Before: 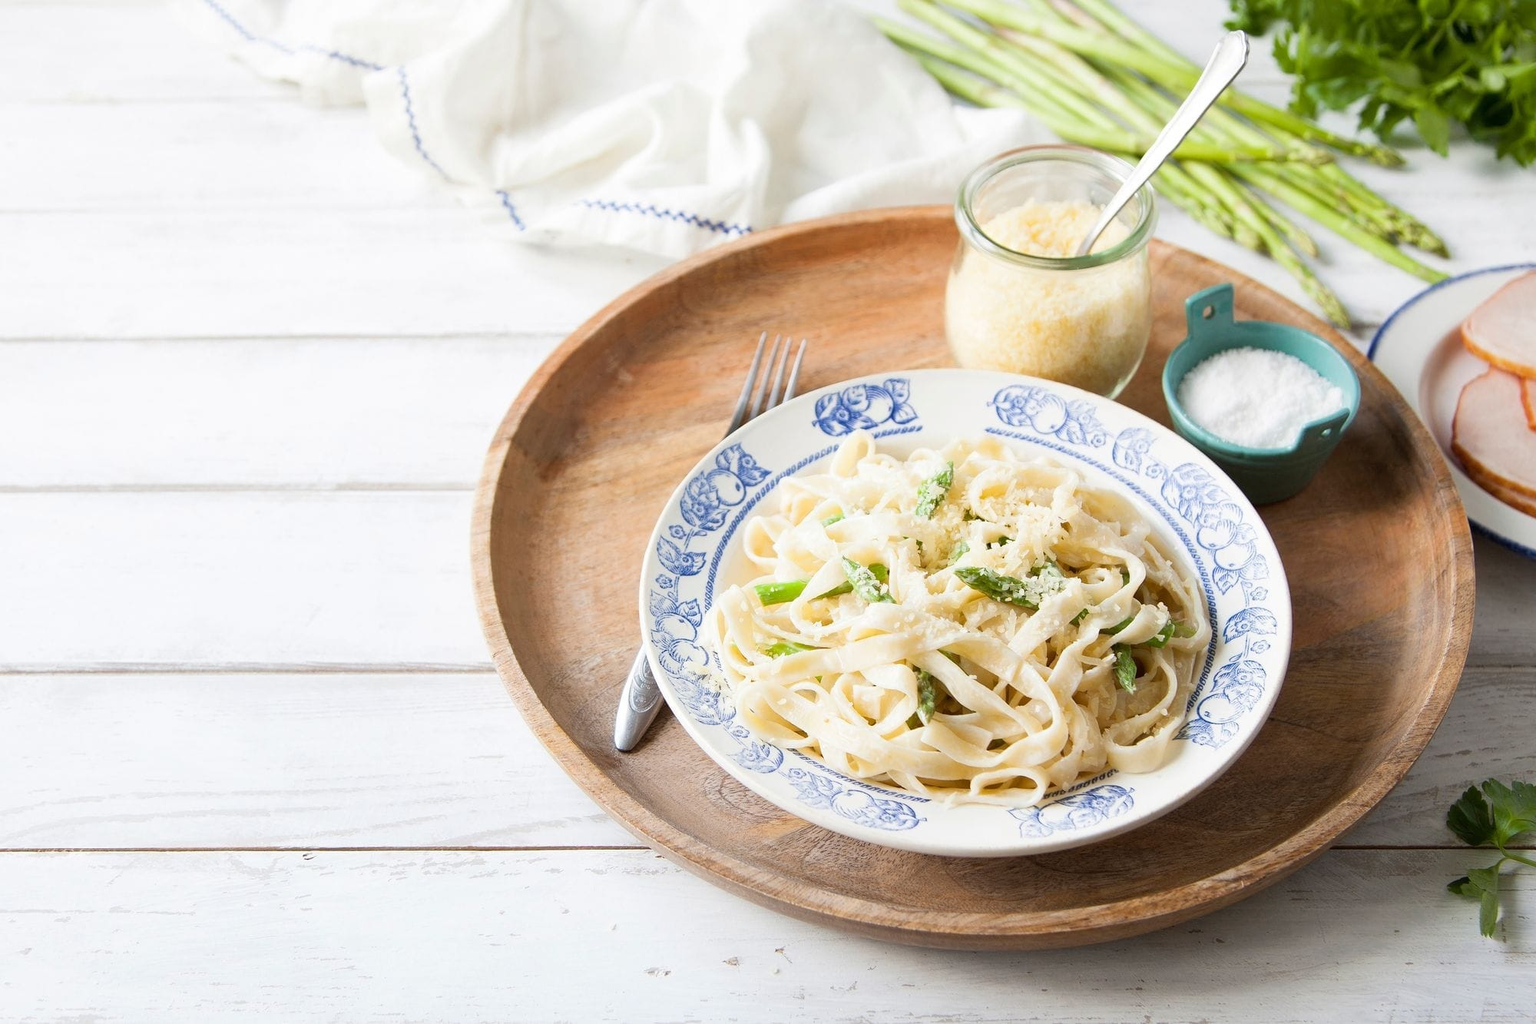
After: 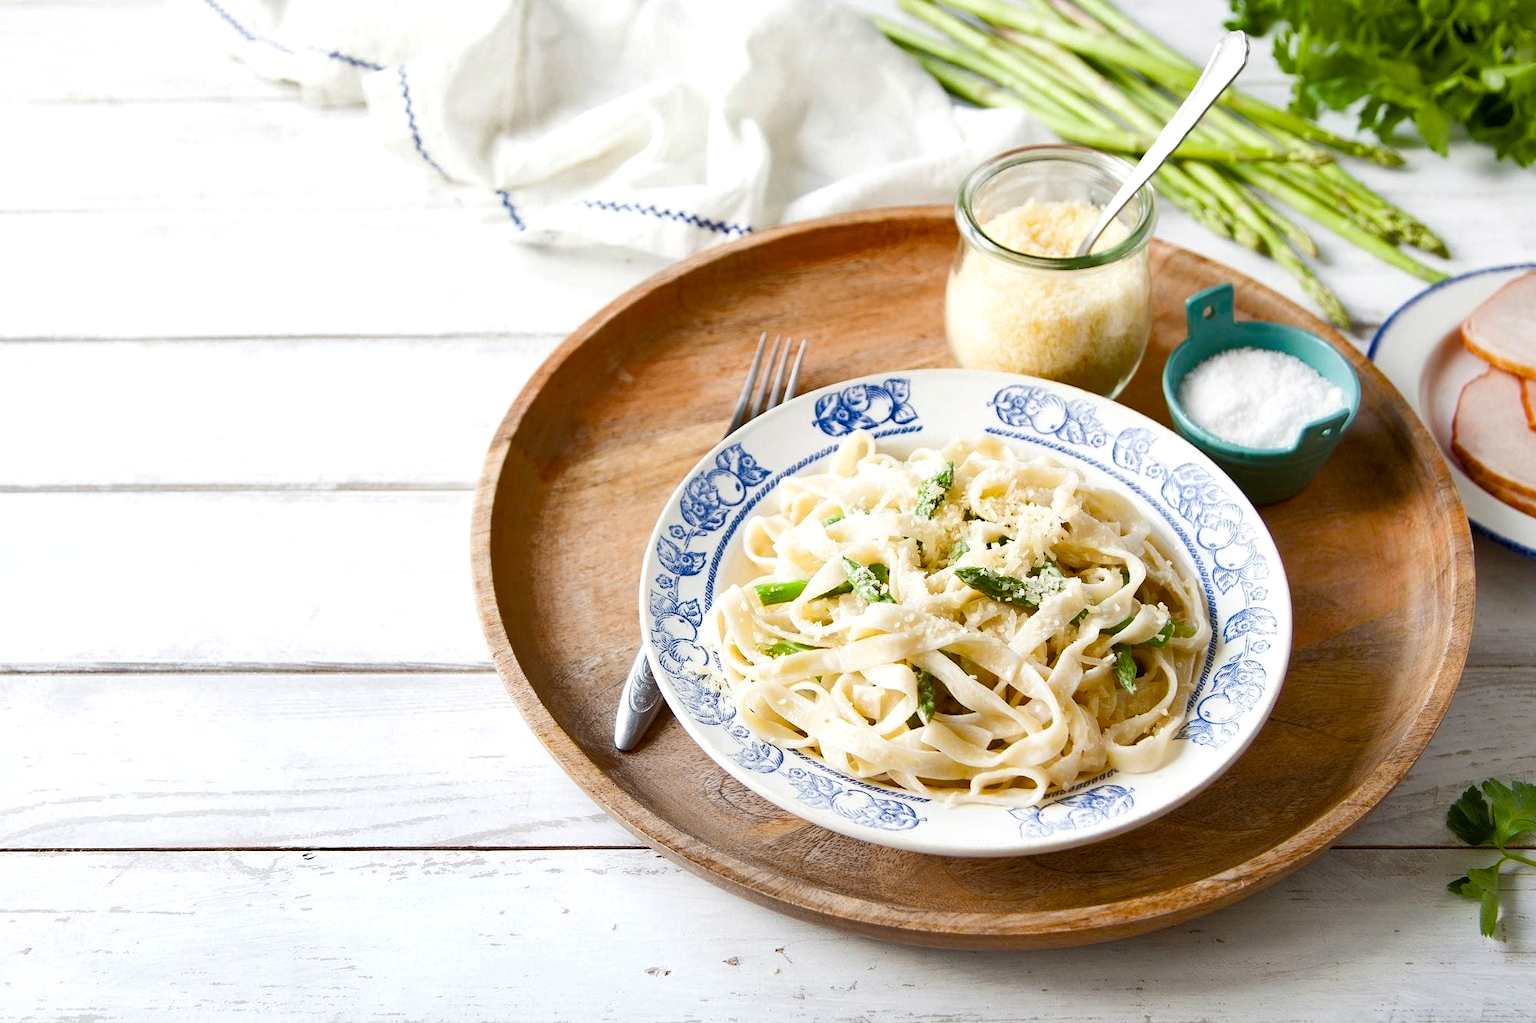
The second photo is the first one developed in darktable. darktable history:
exposure: black level correction 0.001, exposure 0.14 EV, compensate highlight preservation false
color balance rgb: perceptual saturation grading › global saturation 20%, perceptual saturation grading › highlights -25%, perceptual saturation grading › shadows 50%
shadows and highlights: radius 133.83, soften with gaussian
